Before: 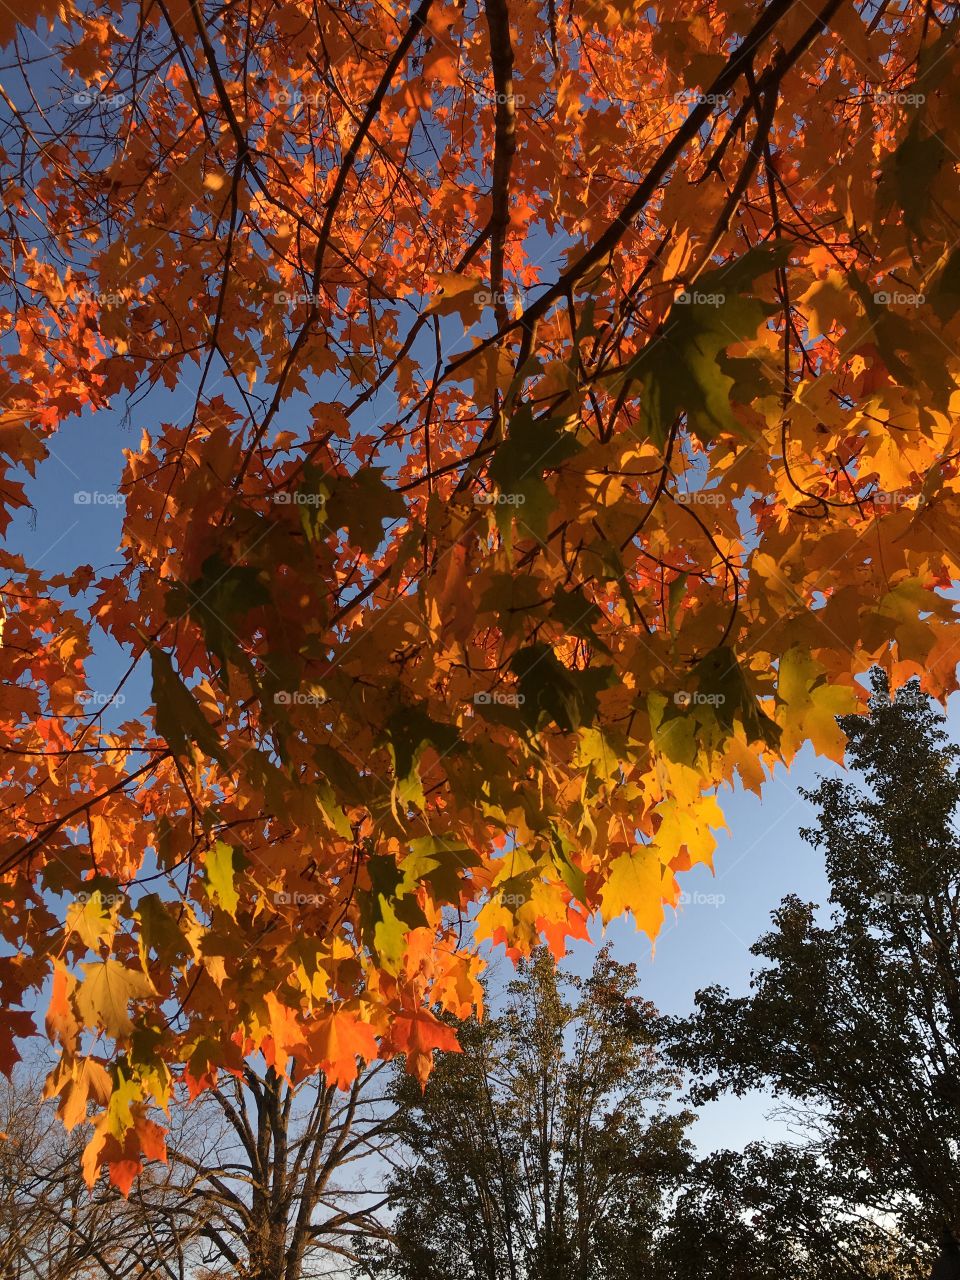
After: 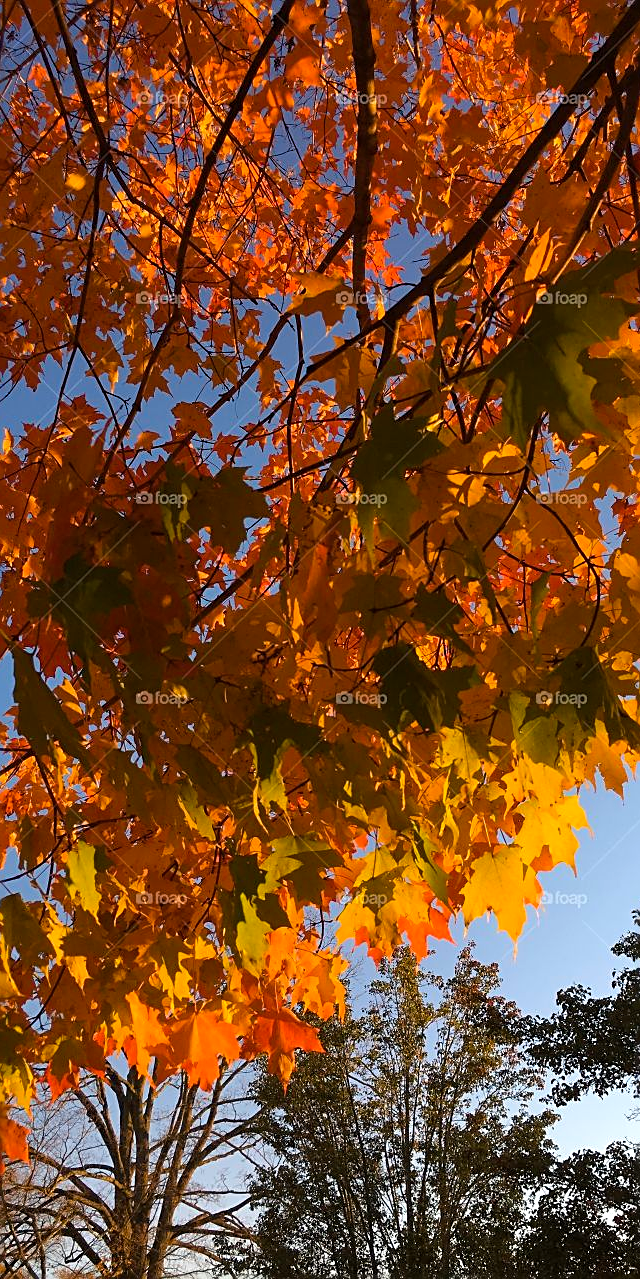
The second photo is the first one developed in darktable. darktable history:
color balance rgb: shadows lift › chroma 1.498%, shadows lift › hue 259.61°, perceptual saturation grading › global saturation 16.074%, global vibrance 20%
exposure: exposure 0.201 EV, compensate highlight preservation false
crop and rotate: left 14.437%, right 18.815%
sharpen: on, module defaults
